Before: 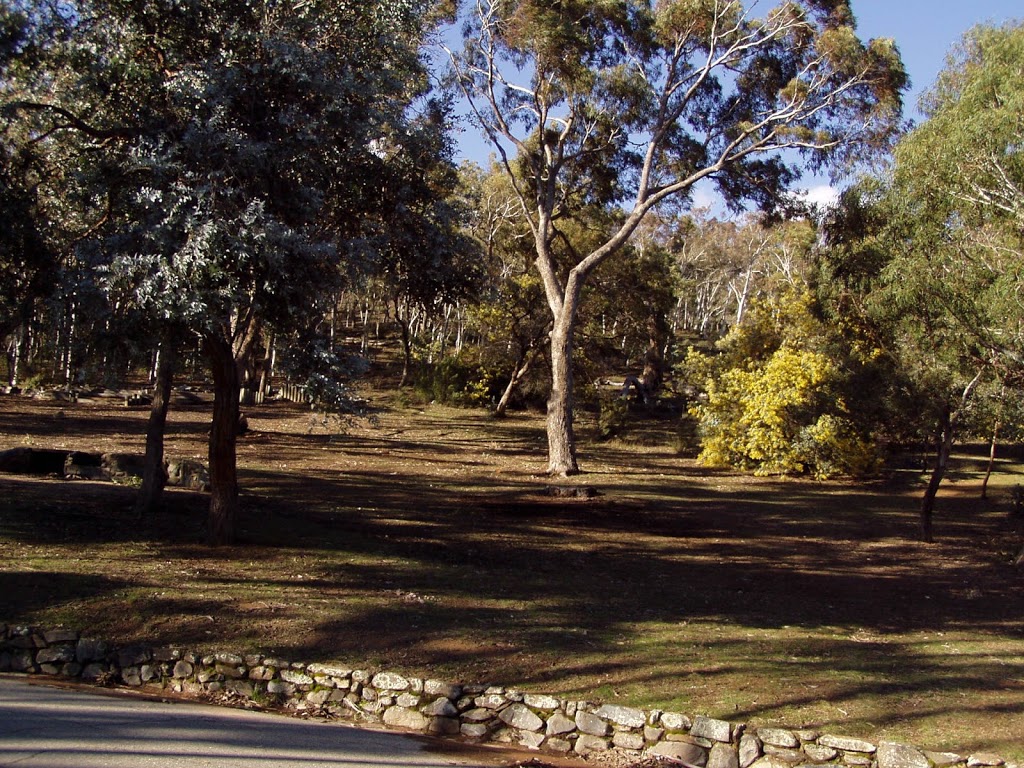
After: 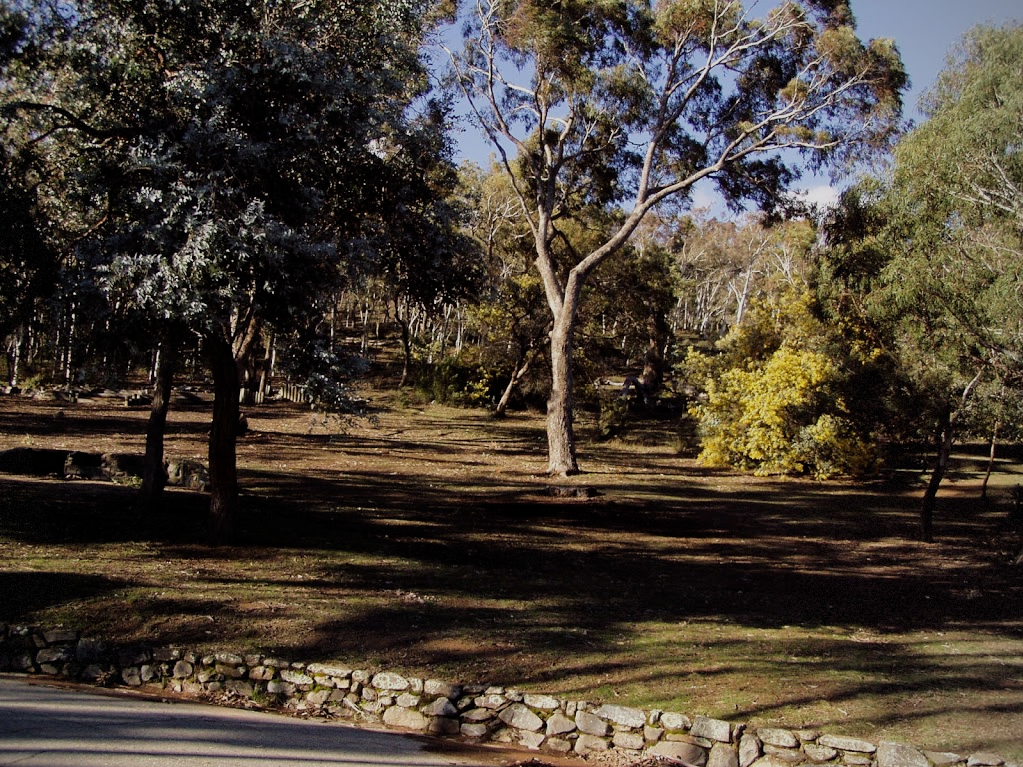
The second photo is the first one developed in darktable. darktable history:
filmic rgb: black relative exposure -7.98 EV, white relative exposure 4.02 EV, threshold 3.04 EV, hardness 4.21, enable highlight reconstruction true
color calibration: illuminant same as pipeline (D50), adaptation XYZ, x 0.346, y 0.358, temperature 5004.5 K
crop: left 0.089%
vignetting: fall-off radius 93.09%, center (-0.149, 0.019), dithering 8-bit output
